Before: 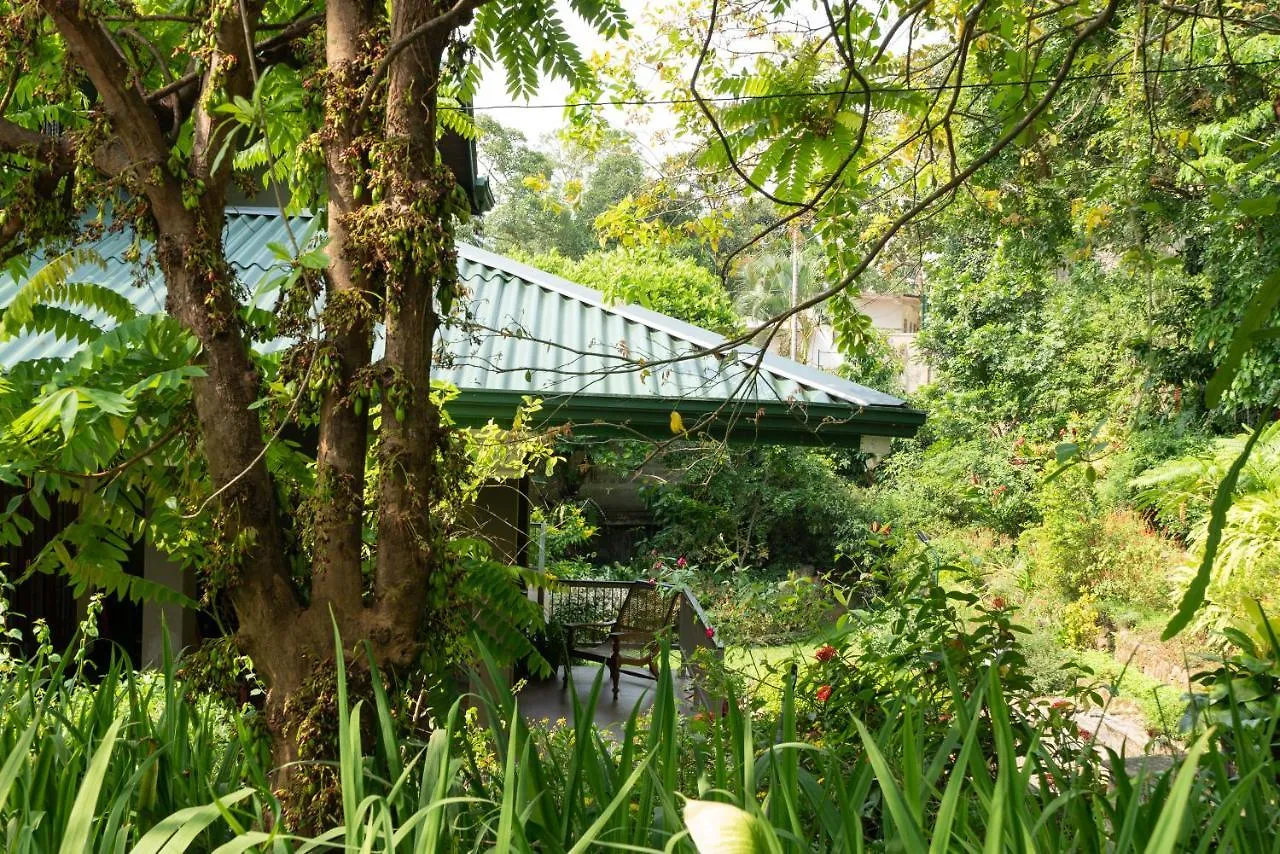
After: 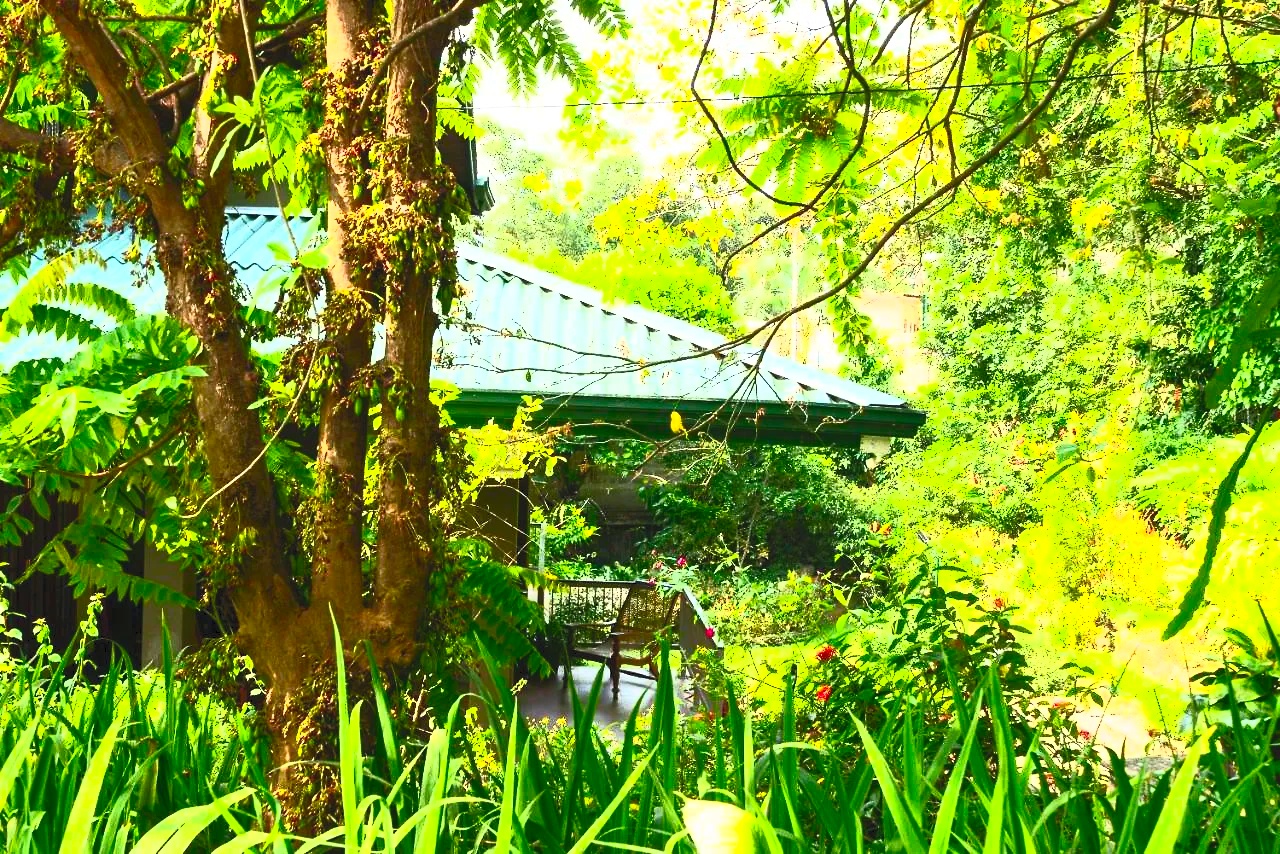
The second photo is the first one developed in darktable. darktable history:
tone equalizer: on, module defaults
contrast brightness saturation: contrast 1, brightness 1, saturation 1
